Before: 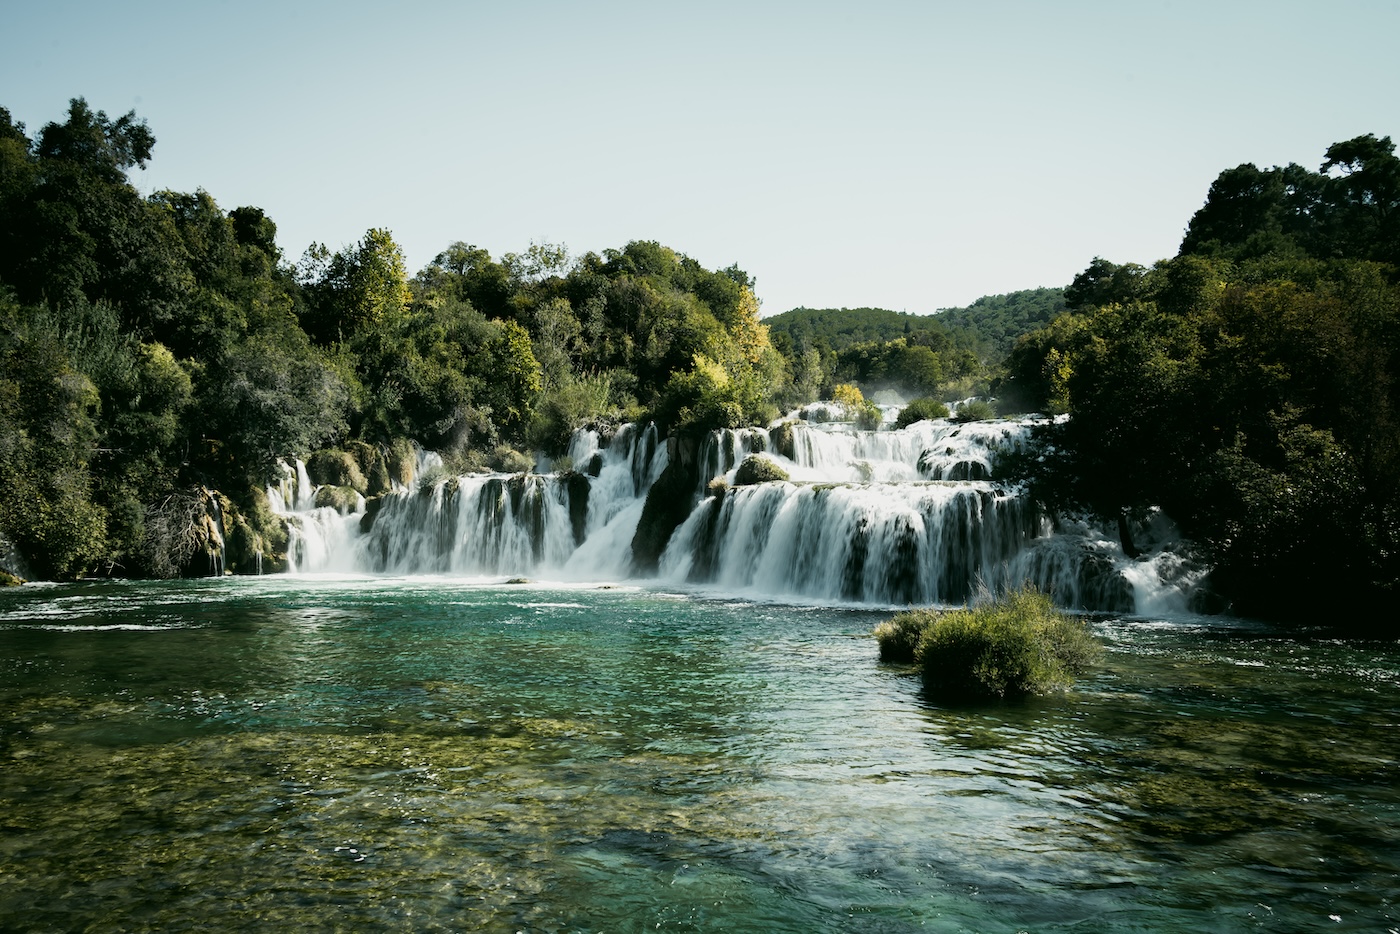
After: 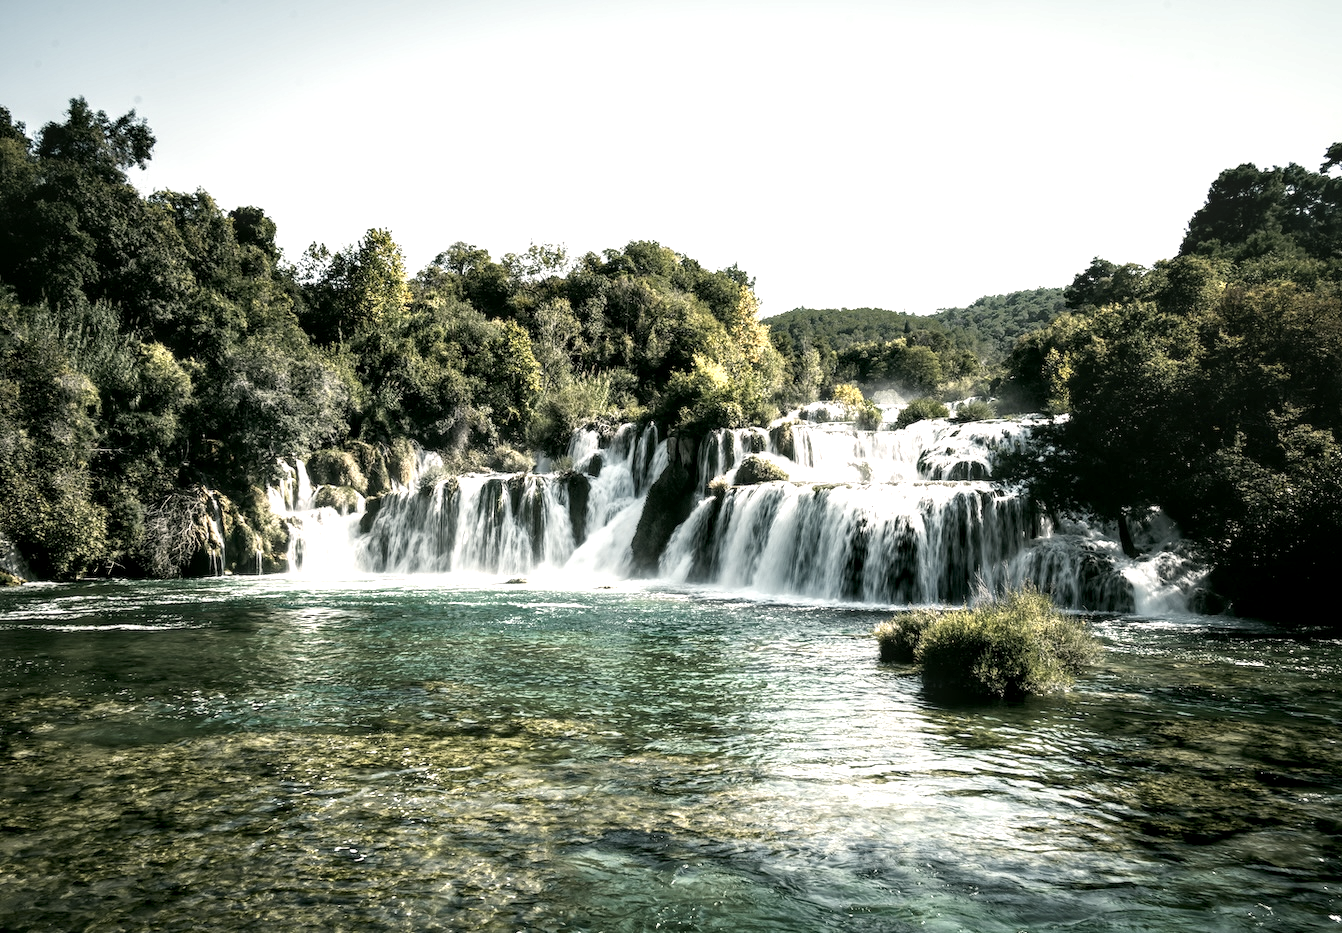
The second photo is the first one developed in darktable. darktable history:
tone equalizer: mask exposure compensation -0.502 EV
crop: right 4.088%, bottom 0.023%
local contrast: detail 150%
exposure: black level correction 0, exposure 0.69 EV, compensate highlight preservation false
color correction: highlights a* 5.51, highlights b* 5.18, saturation 0.679
